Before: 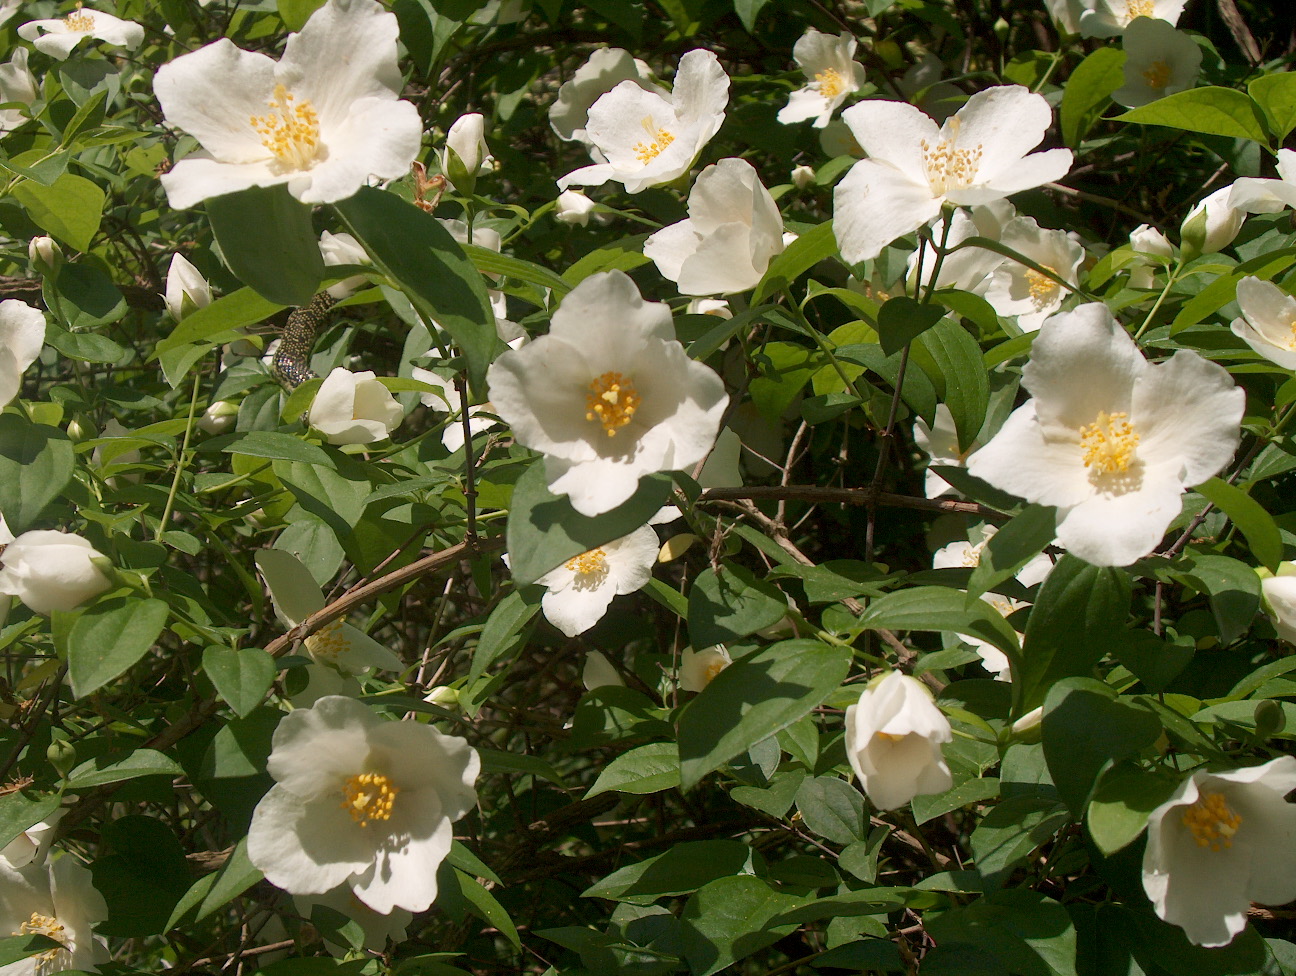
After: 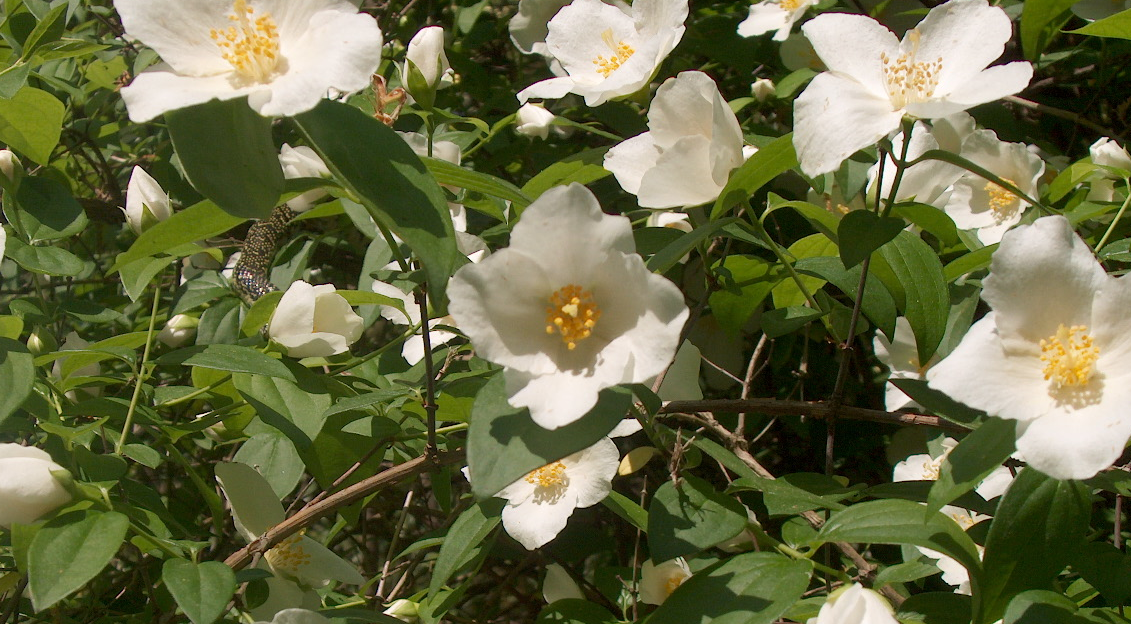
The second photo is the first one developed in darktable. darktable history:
crop: left 3.106%, top 8.995%, right 9.609%, bottom 26.985%
tone equalizer: edges refinement/feathering 500, mask exposure compensation -1.57 EV, preserve details no
